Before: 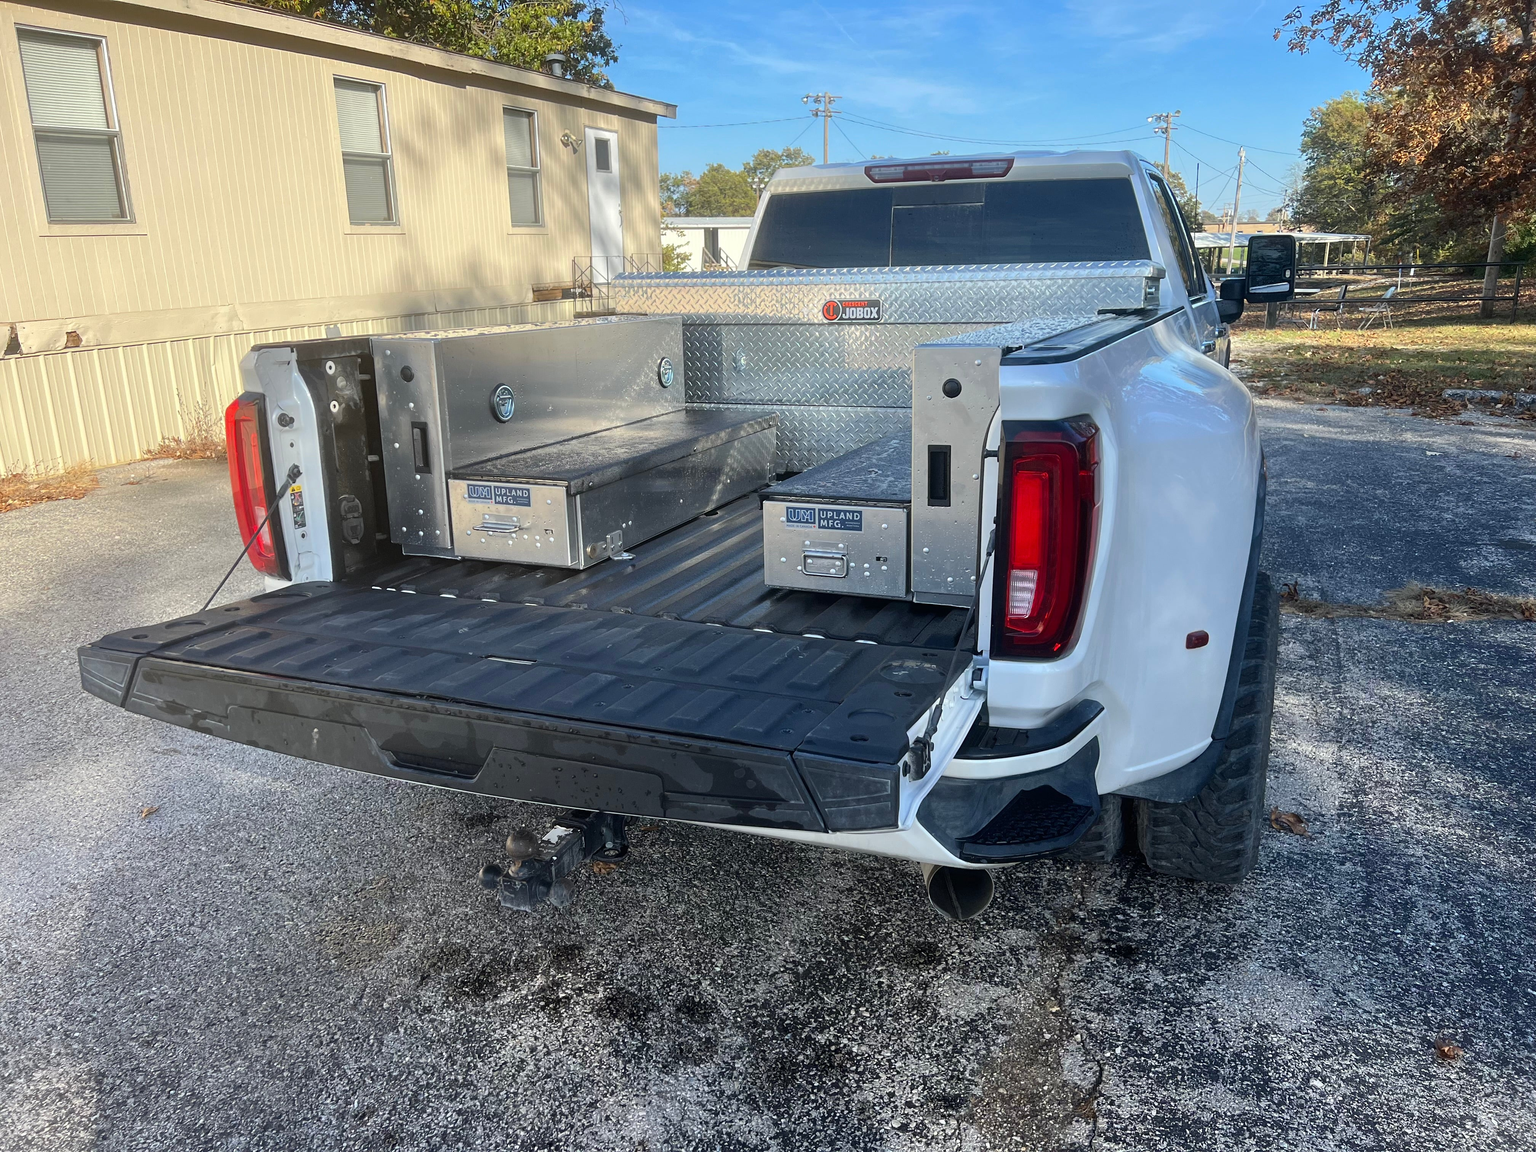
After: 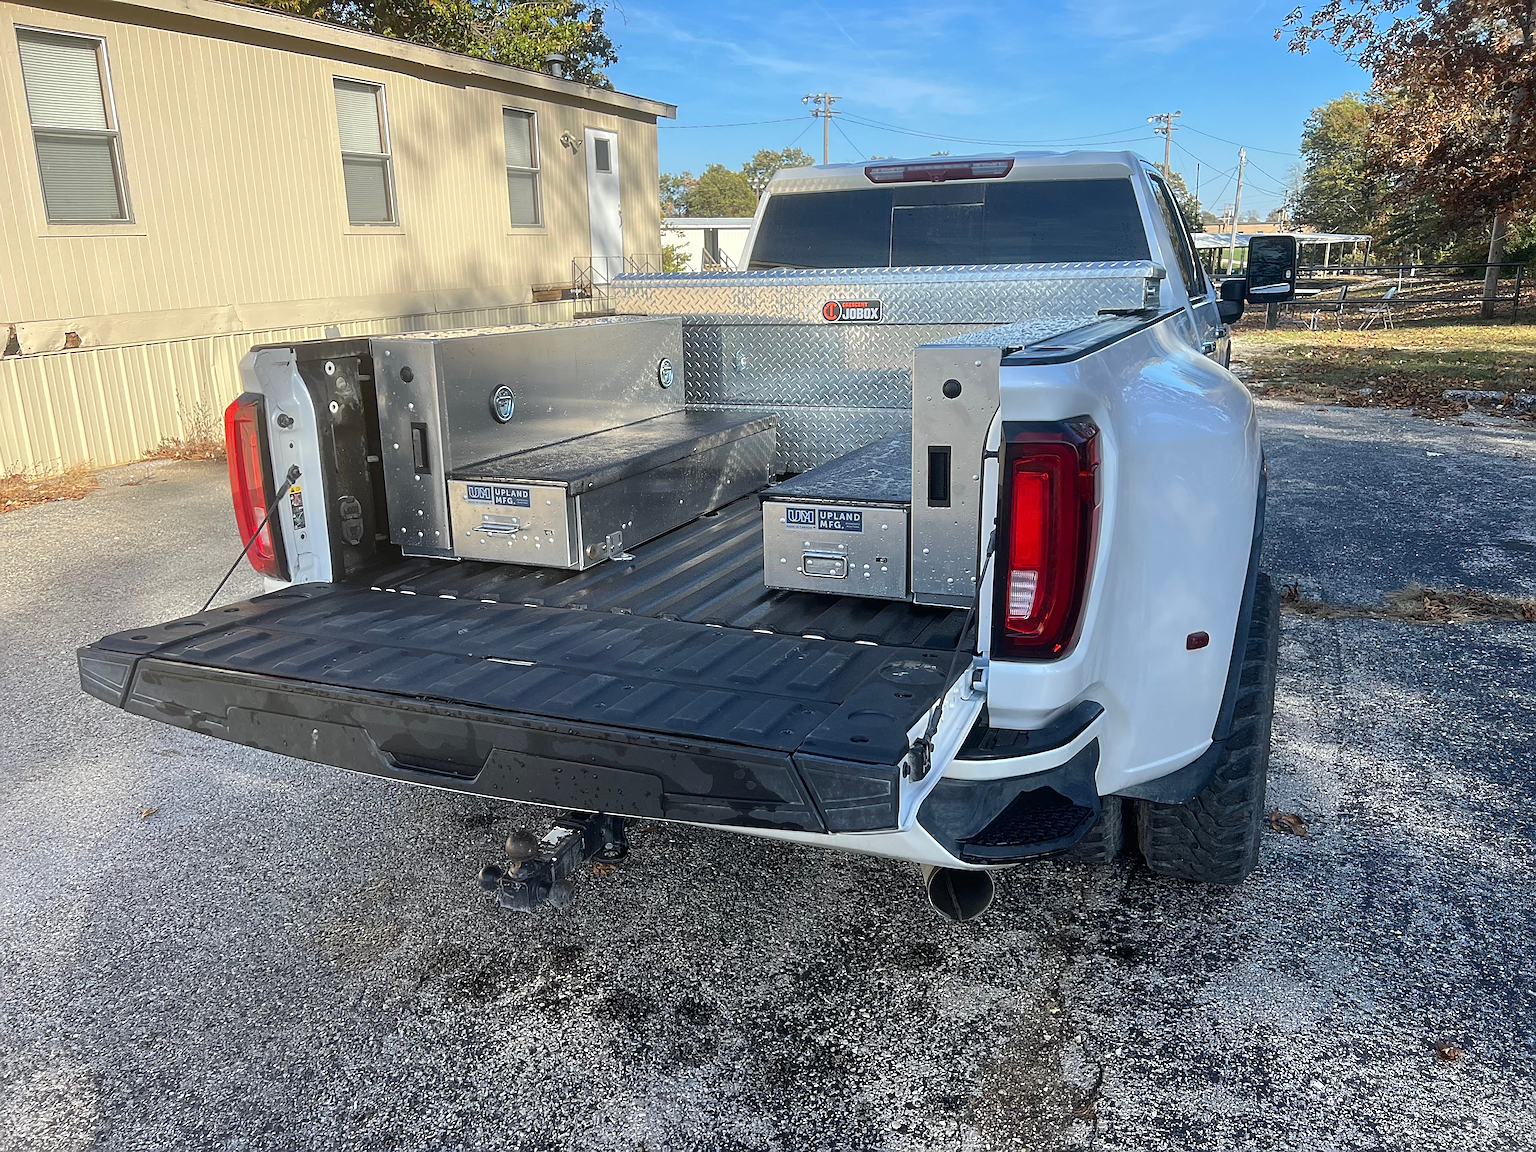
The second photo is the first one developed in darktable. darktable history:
sharpen: radius 2.809, amount 0.706
crop: left 0.077%
